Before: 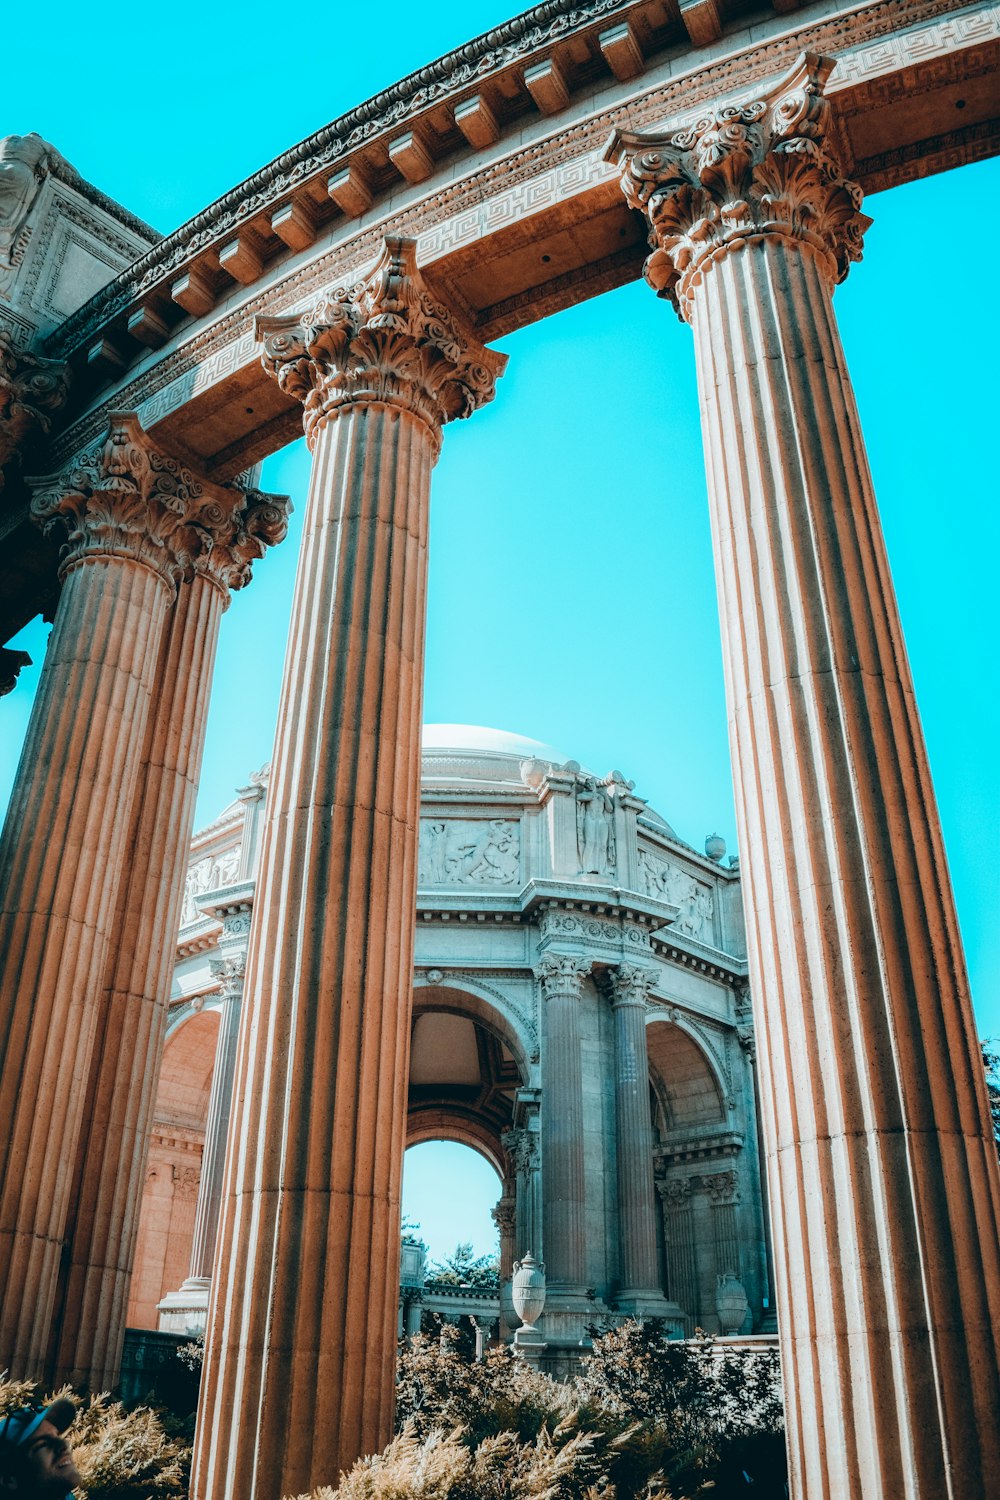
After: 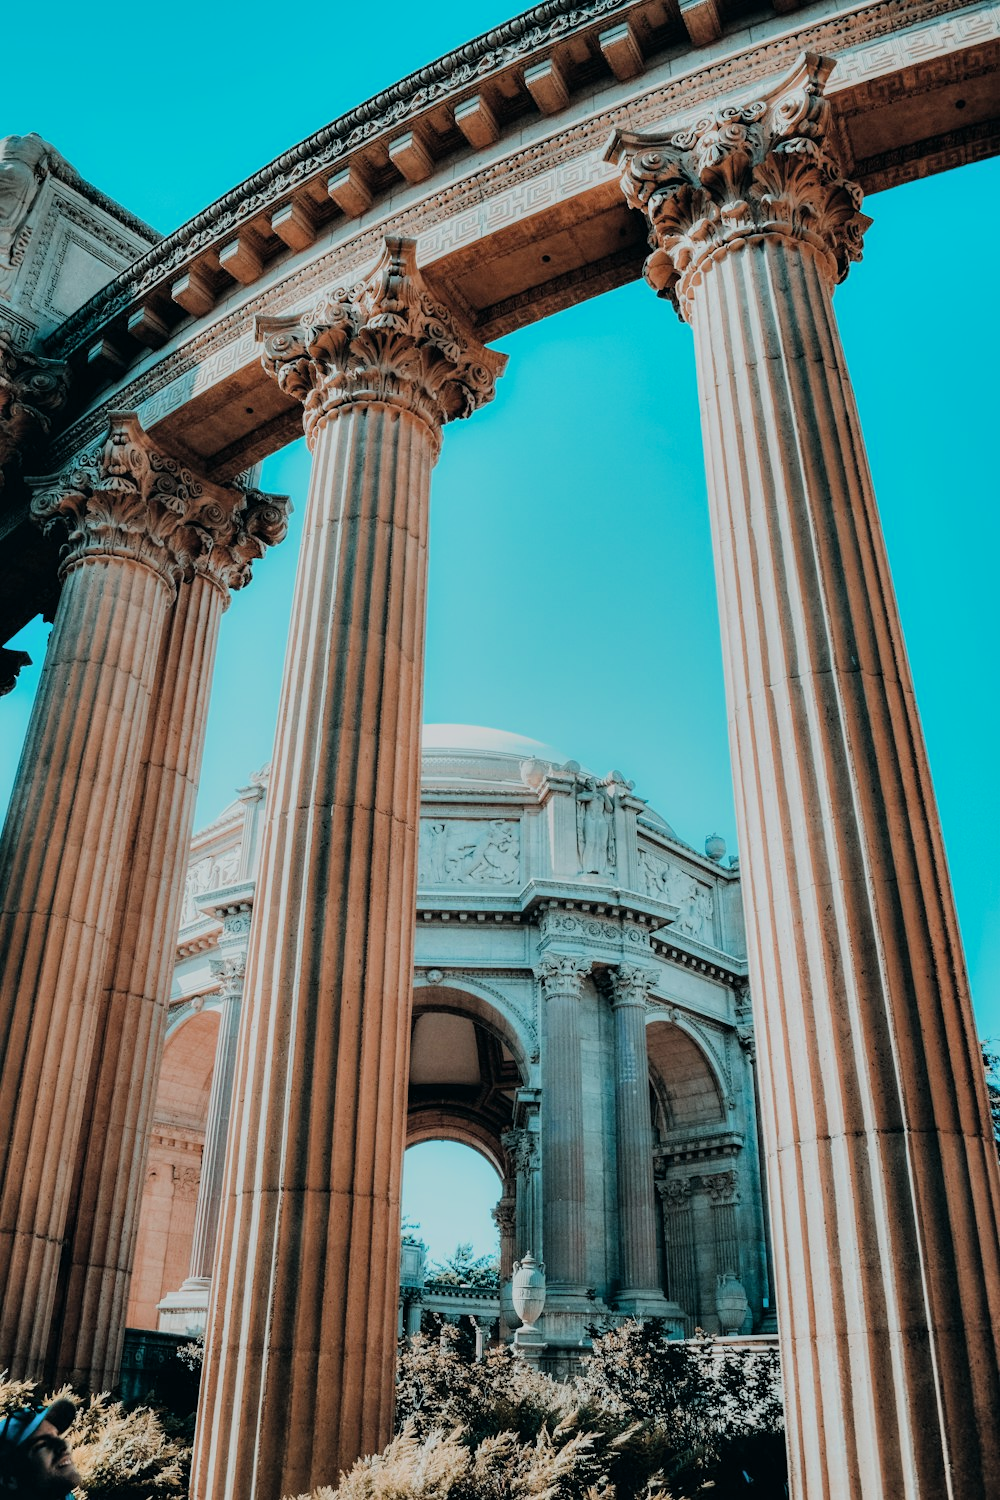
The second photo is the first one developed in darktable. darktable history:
shadows and highlights: soften with gaussian
color zones: curves: ch0 [(0, 0.5) (0.143, 0.5) (0.286, 0.5) (0.429, 0.504) (0.571, 0.5) (0.714, 0.509) (0.857, 0.5) (1, 0.5)]; ch1 [(0, 0.425) (0.143, 0.425) (0.286, 0.375) (0.429, 0.405) (0.571, 0.5) (0.714, 0.47) (0.857, 0.425) (1, 0.435)]; ch2 [(0, 0.5) (0.143, 0.5) (0.286, 0.5) (0.429, 0.517) (0.571, 0.5) (0.714, 0.51) (0.857, 0.5) (1, 0.5)]
filmic rgb: black relative exposure -7.65 EV, white relative exposure 4.56 EV, hardness 3.61, color science v6 (2022)
